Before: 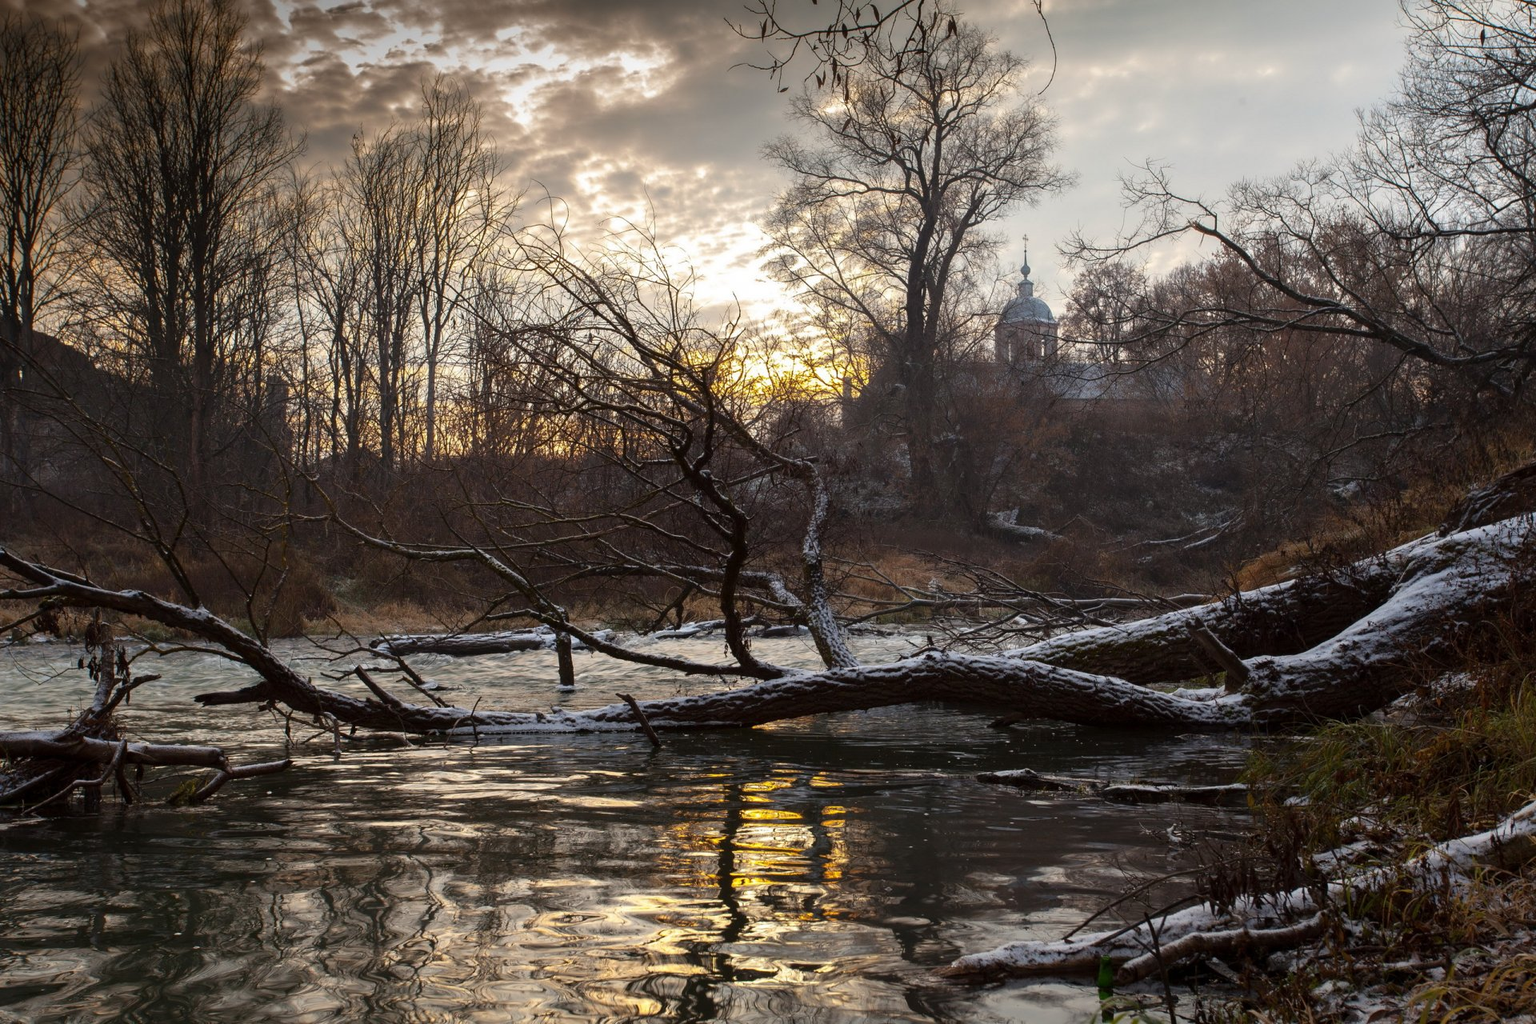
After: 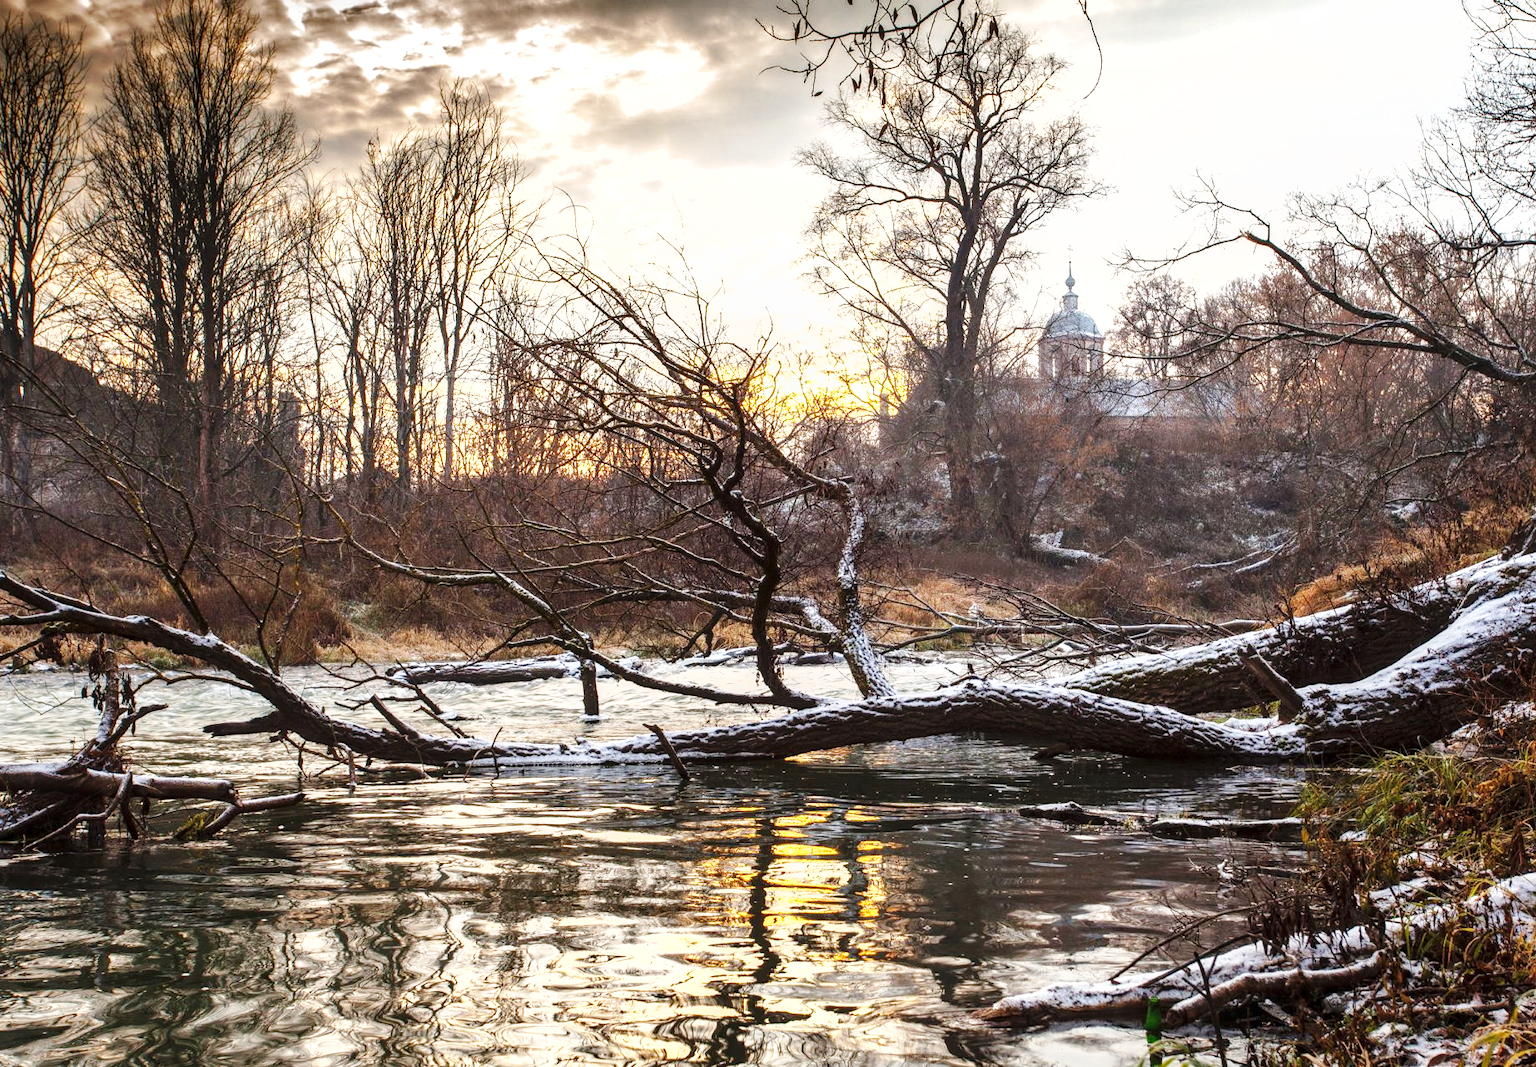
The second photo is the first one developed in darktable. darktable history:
exposure: black level correction 0, exposure 1.3 EV, compensate highlight preservation false
local contrast: on, module defaults
crop: right 4.126%, bottom 0.031%
shadows and highlights: low approximation 0.01, soften with gaussian
base curve: curves: ch0 [(0, 0) (0.032, 0.025) (0.121, 0.166) (0.206, 0.329) (0.605, 0.79) (1, 1)], preserve colors none
